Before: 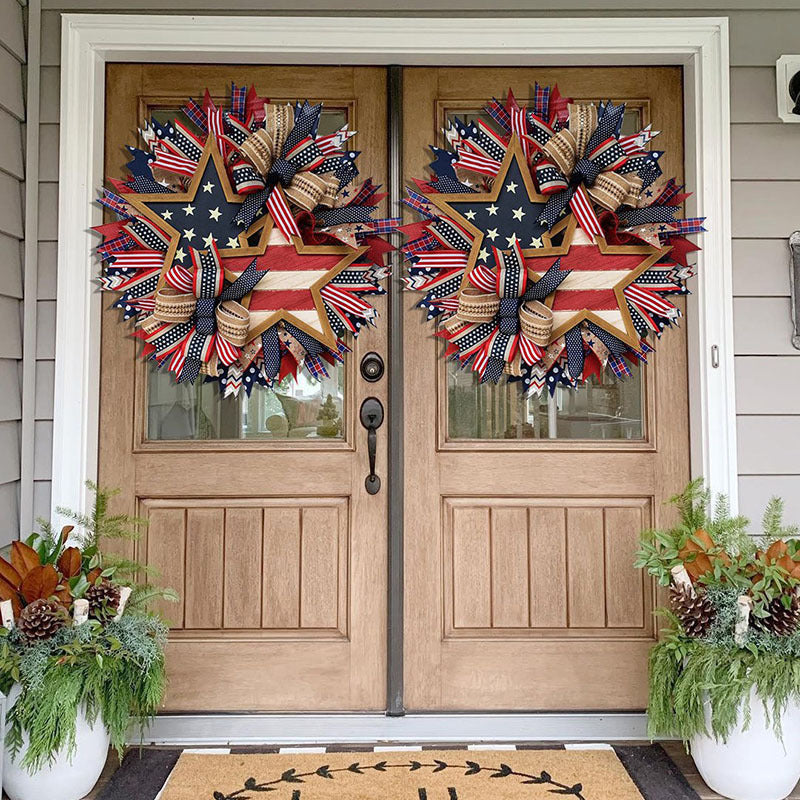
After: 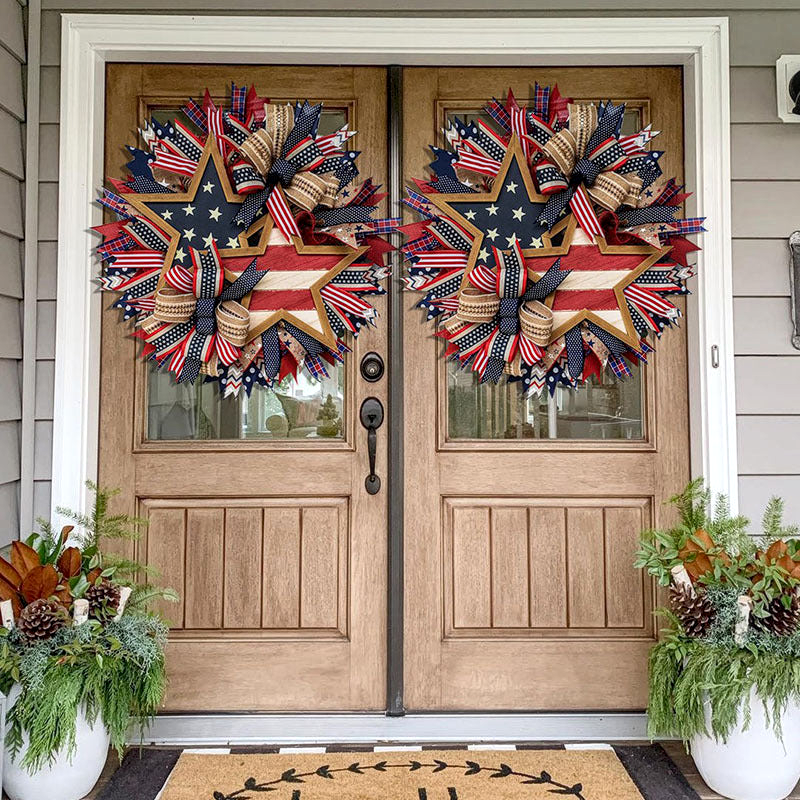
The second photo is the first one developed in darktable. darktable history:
local contrast: on, module defaults
shadows and highlights: shadows 60, soften with gaussian
contrast brightness saturation: contrast 0.1, brightness 0.02, saturation 0.02
